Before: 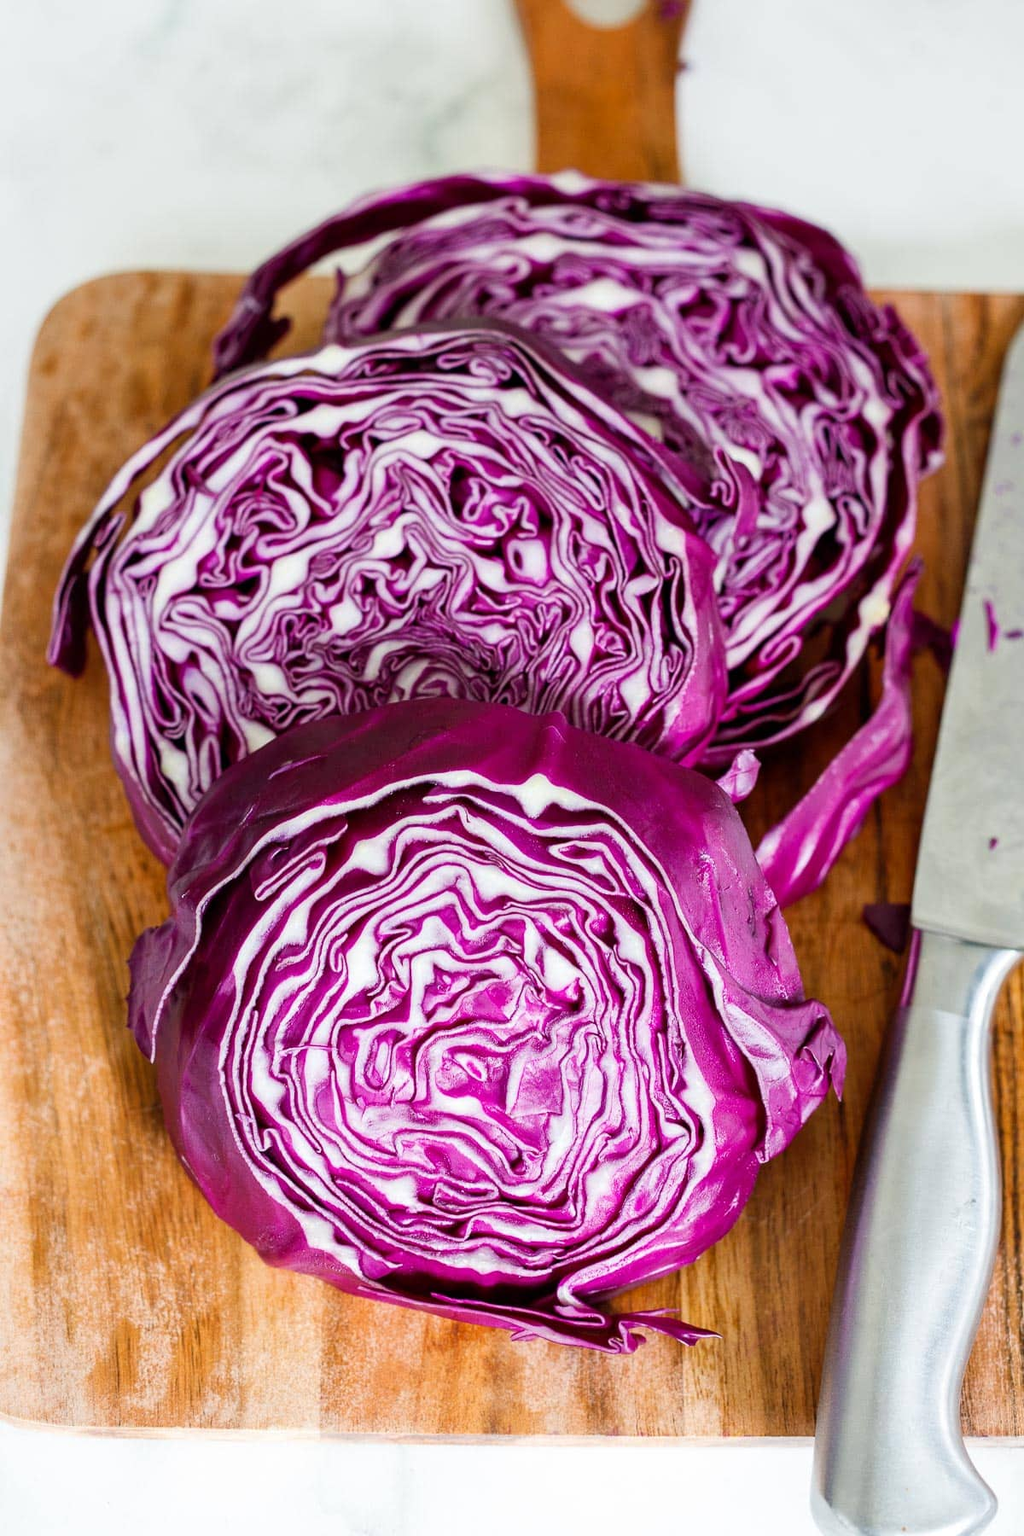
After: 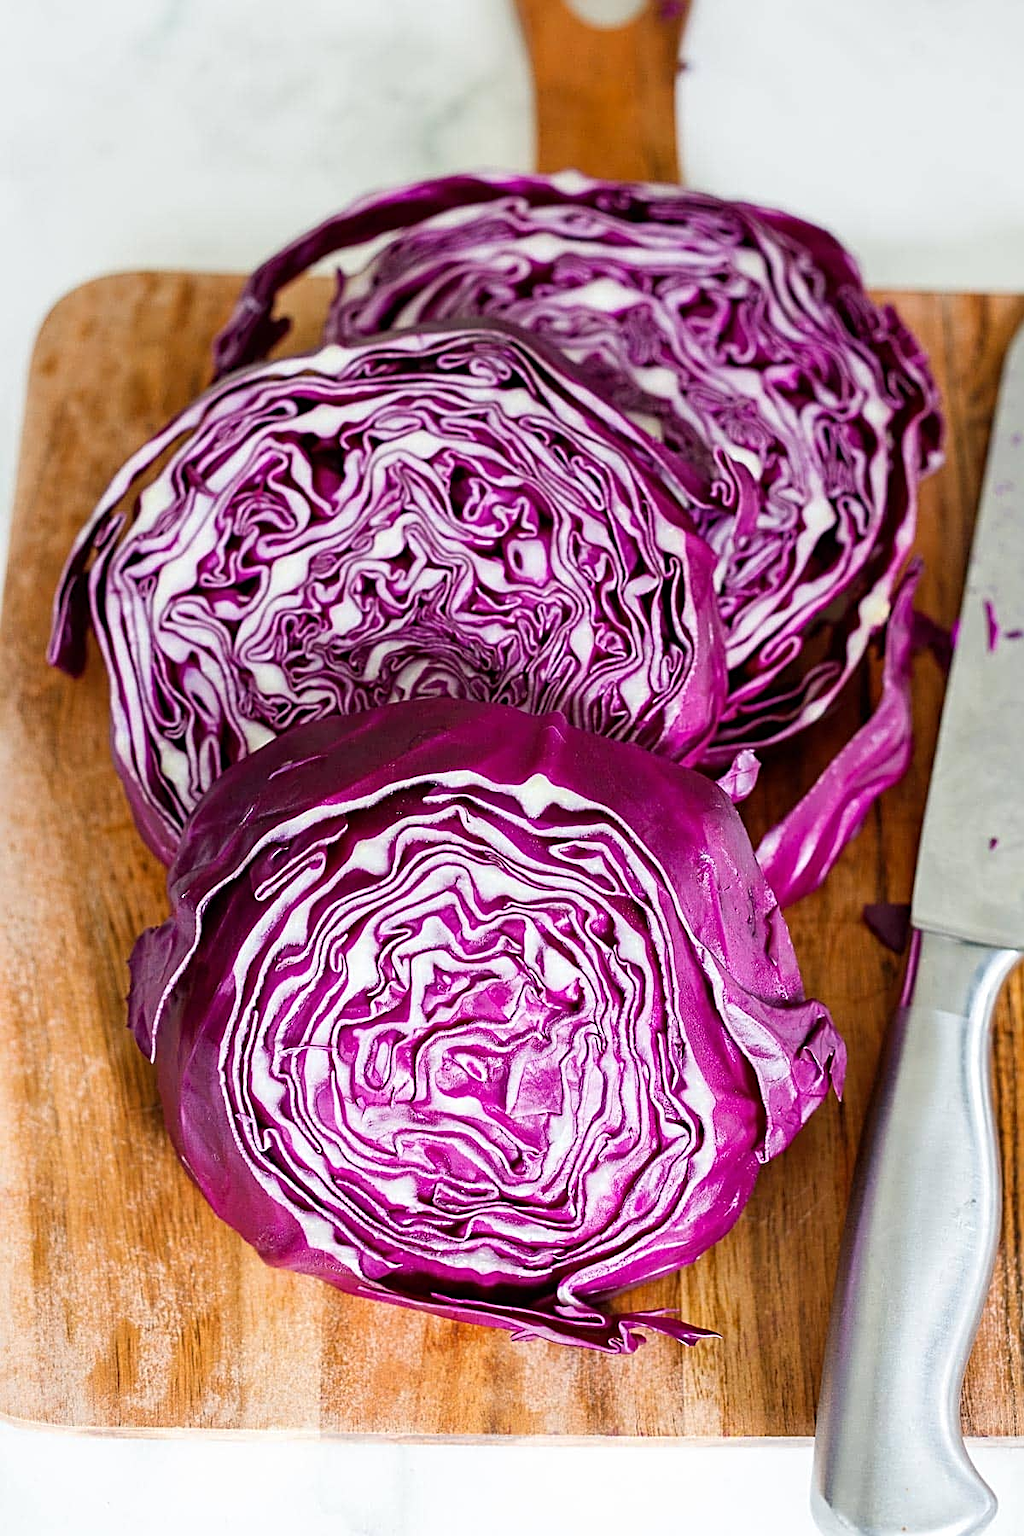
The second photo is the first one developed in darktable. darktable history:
sharpen: radius 2.703, amount 0.667
